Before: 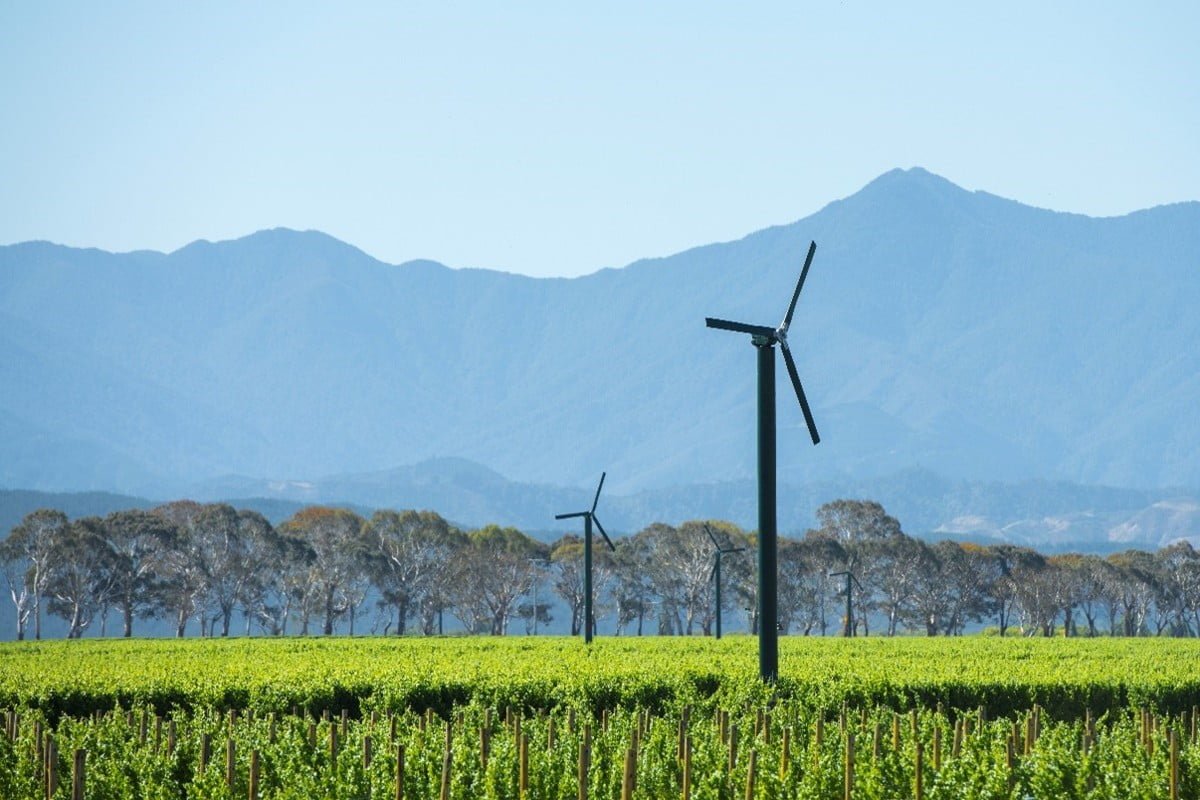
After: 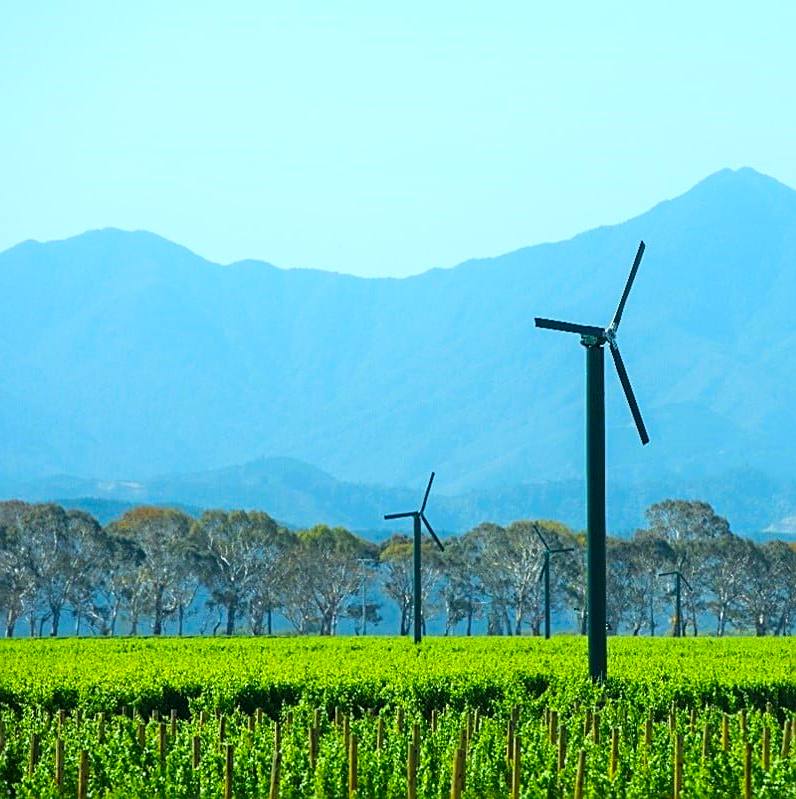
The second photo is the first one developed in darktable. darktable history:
crop and rotate: left 14.295%, right 19.311%
sharpen: on, module defaults
color correction: highlights a* -7.58, highlights b* 1.13, shadows a* -2.92, saturation 1.4
shadows and highlights: shadows -23.83, highlights 51.08, soften with gaussian
